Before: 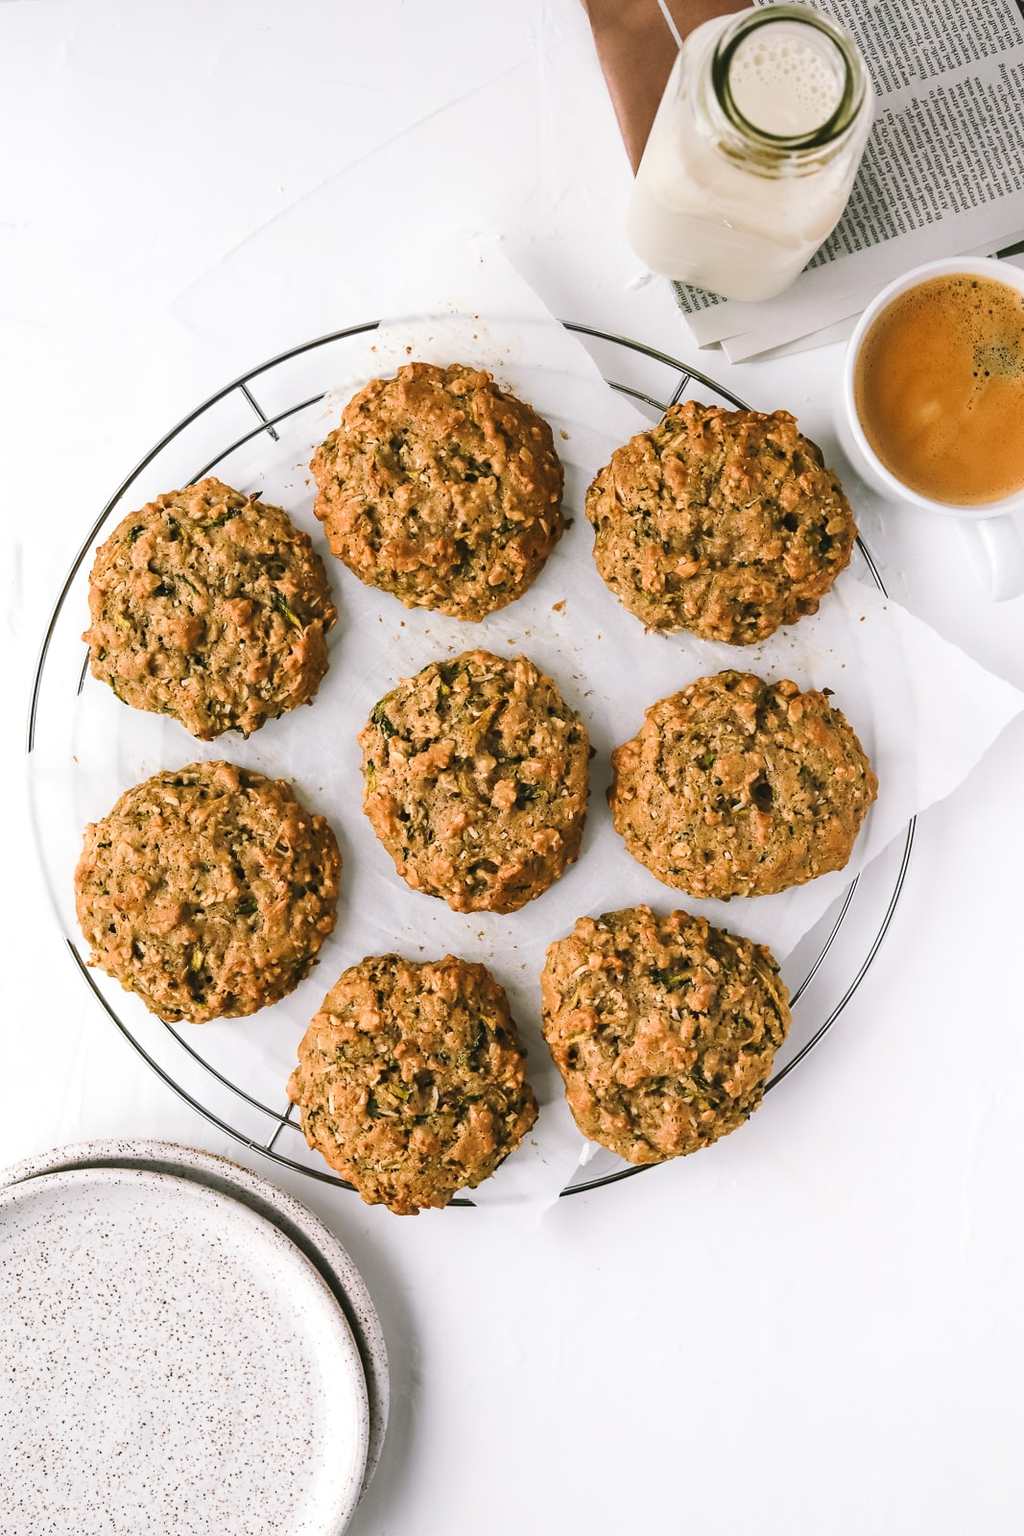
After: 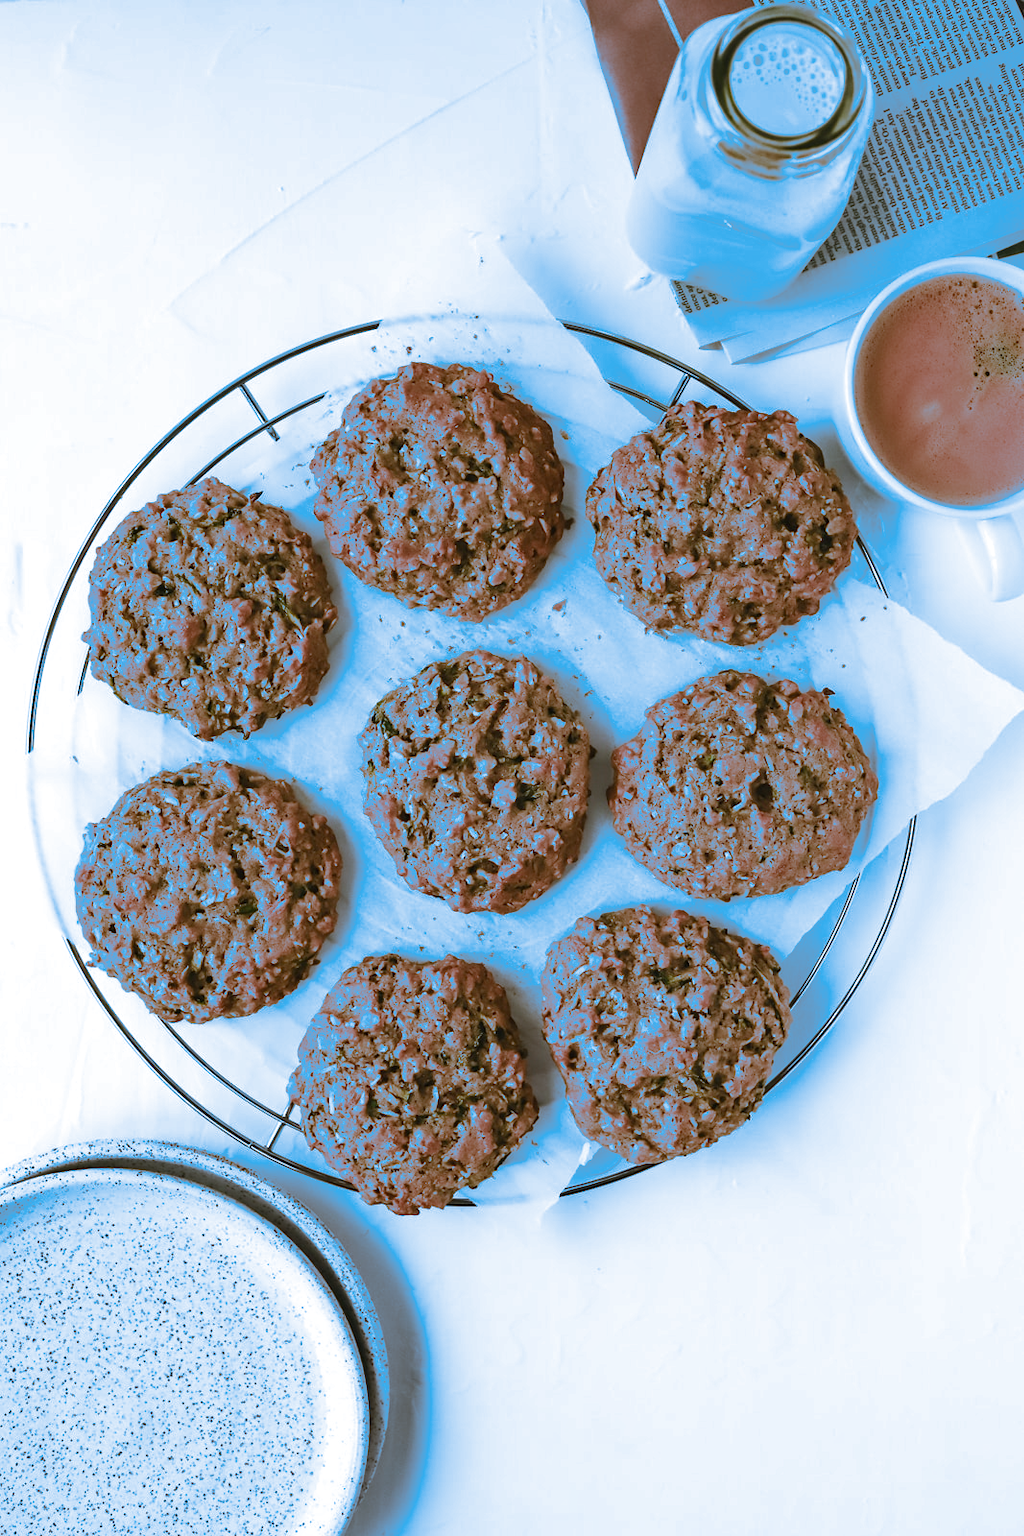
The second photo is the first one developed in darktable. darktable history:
split-toning: shadows › hue 220°, shadows › saturation 0.64, highlights › hue 220°, highlights › saturation 0.64, balance 0, compress 5.22%
shadows and highlights: shadows 37.27, highlights -28.18, soften with gaussian
